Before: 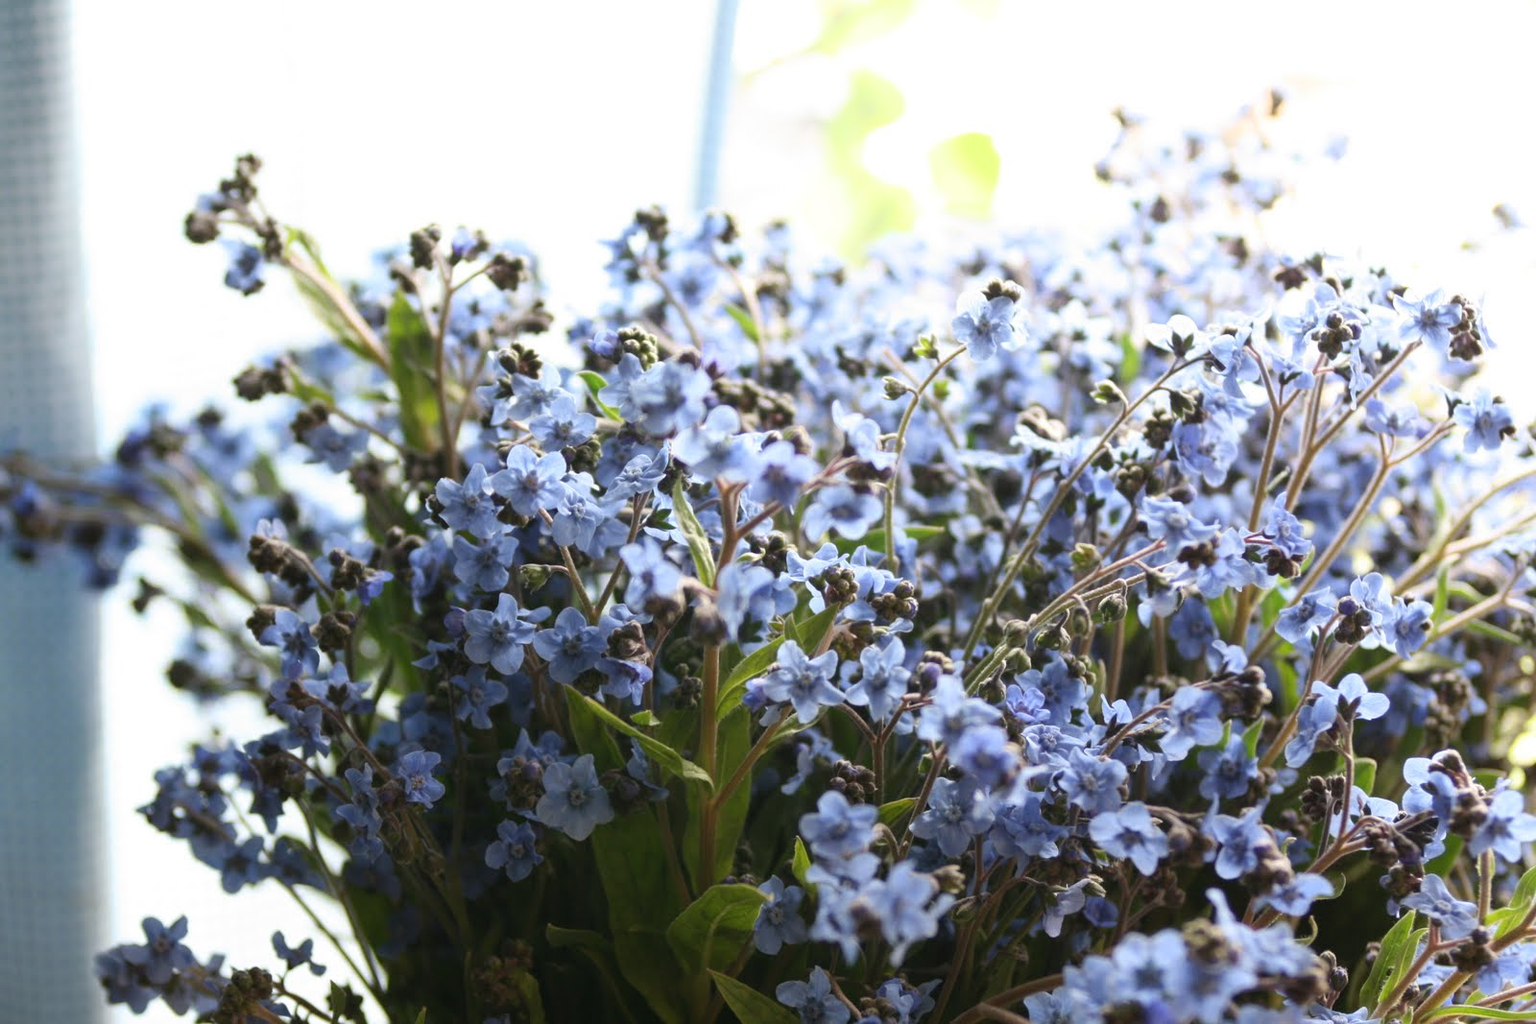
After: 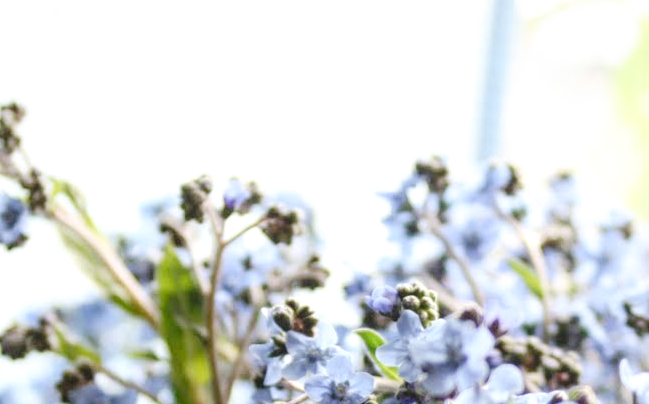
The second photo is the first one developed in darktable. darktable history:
exposure: compensate highlight preservation false
local contrast: on, module defaults
sharpen: radius 2.883, amount 0.868, threshold 47.523
crop: left 15.452%, top 5.459%, right 43.956%, bottom 56.62%
contrast brightness saturation: contrast 0.05, brightness 0.06, saturation 0.01
tone curve: curves: ch0 [(0, 0) (0.003, 0.074) (0.011, 0.079) (0.025, 0.083) (0.044, 0.095) (0.069, 0.097) (0.1, 0.11) (0.136, 0.131) (0.177, 0.159) (0.224, 0.209) (0.277, 0.279) (0.335, 0.367) (0.399, 0.455) (0.468, 0.538) (0.543, 0.621) (0.623, 0.699) (0.709, 0.782) (0.801, 0.848) (0.898, 0.924) (1, 1)], preserve colors none
